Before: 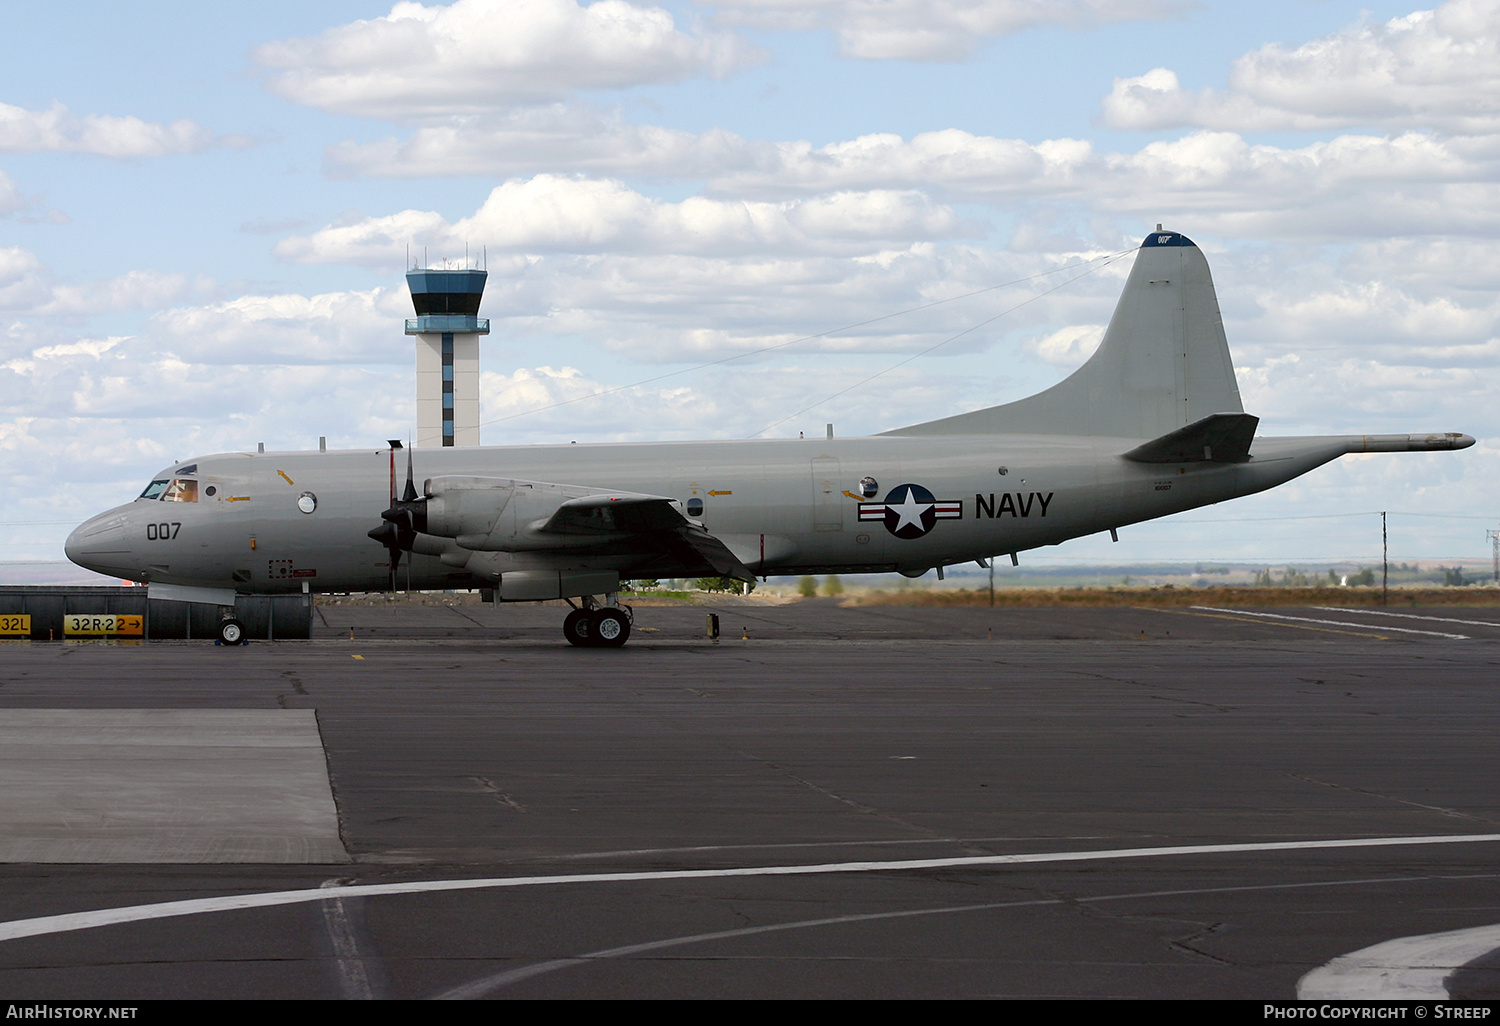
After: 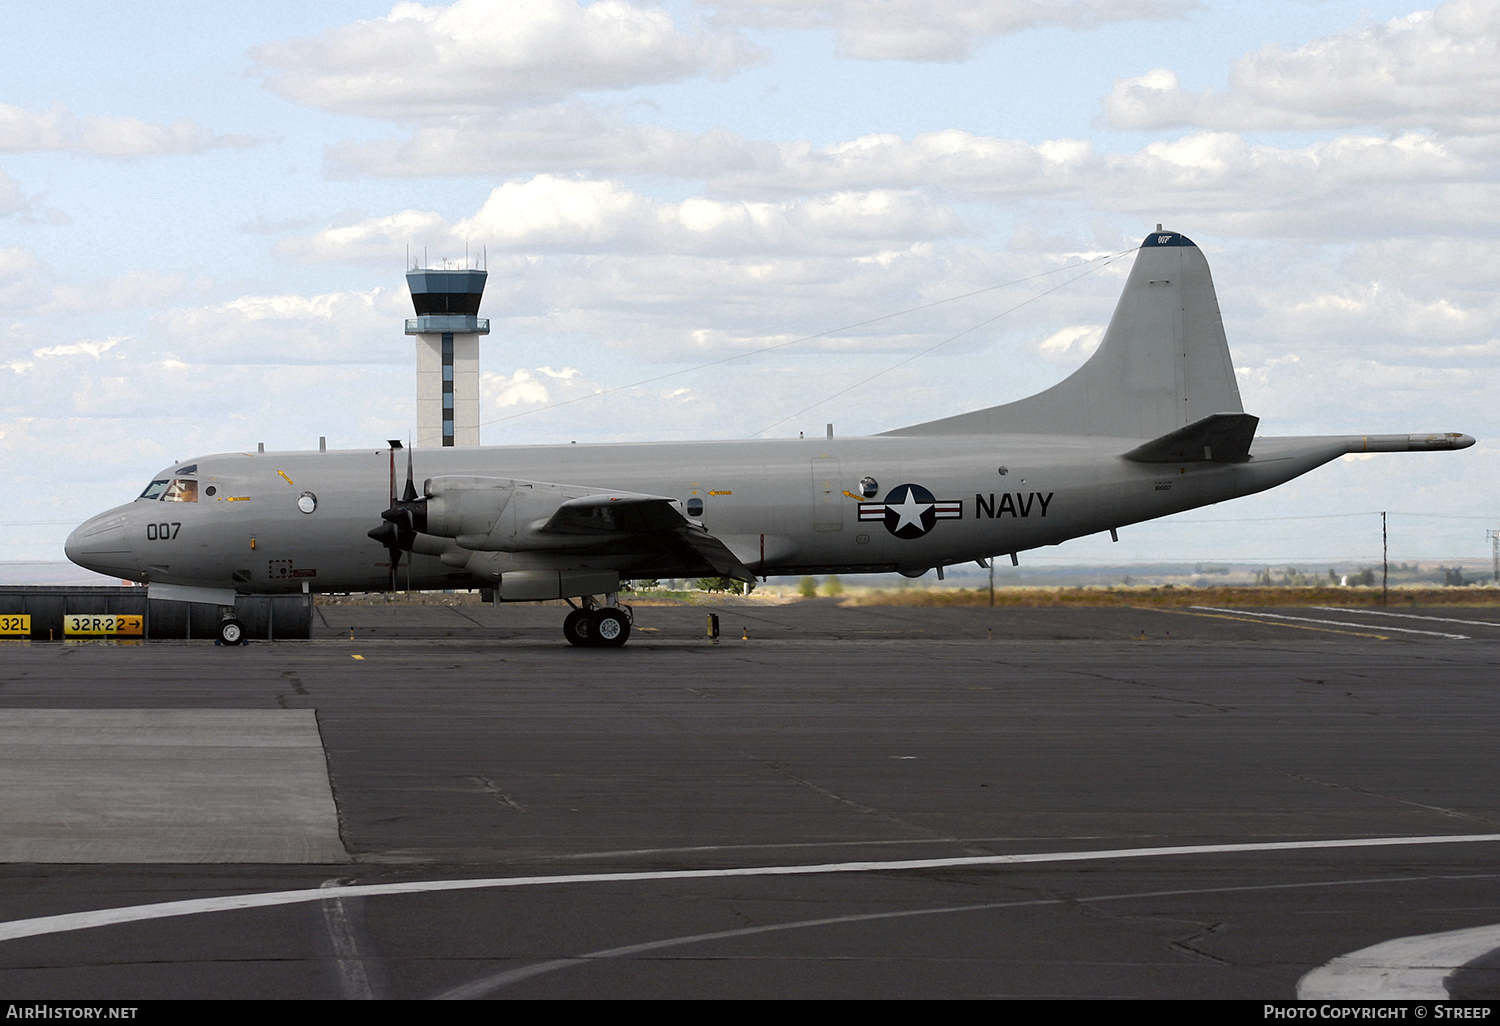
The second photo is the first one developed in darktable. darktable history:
color zones: curves: ch0 [(0.004, 0.306) (0.107, 0.448) (0.252, 0.656) (0.41, 0.398) (0.595, 0.515) (0.768, 0.628)]; ch1 [(0.07, 0.323) (0.151, 0.452) (0.252, 0.608) (0.346, 0.221) (0.463, 0.189) (0.61, 0.368) (0.735, 0.395) (0.921, 0.412)]; ch2 [(0, 0.476) (0.132, 0.512) (0.243, 0.512) (0.397, 0.48) (0.522, 0.376) (0.634, 0.536) (0.761, 0.46)], mix 29.77%
